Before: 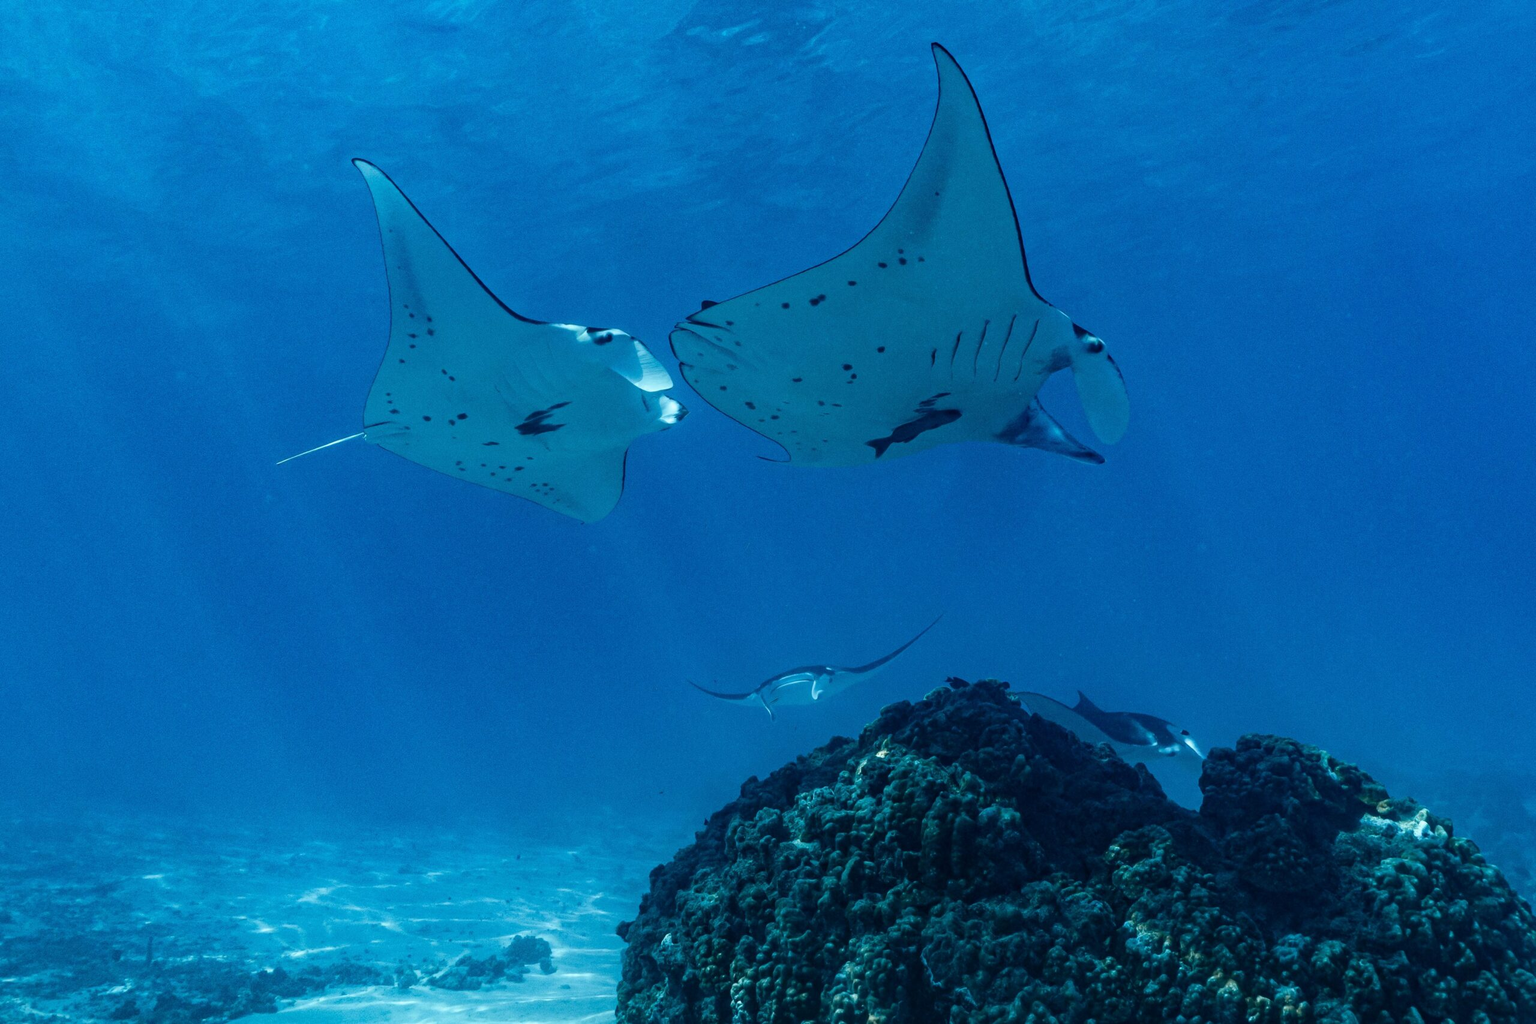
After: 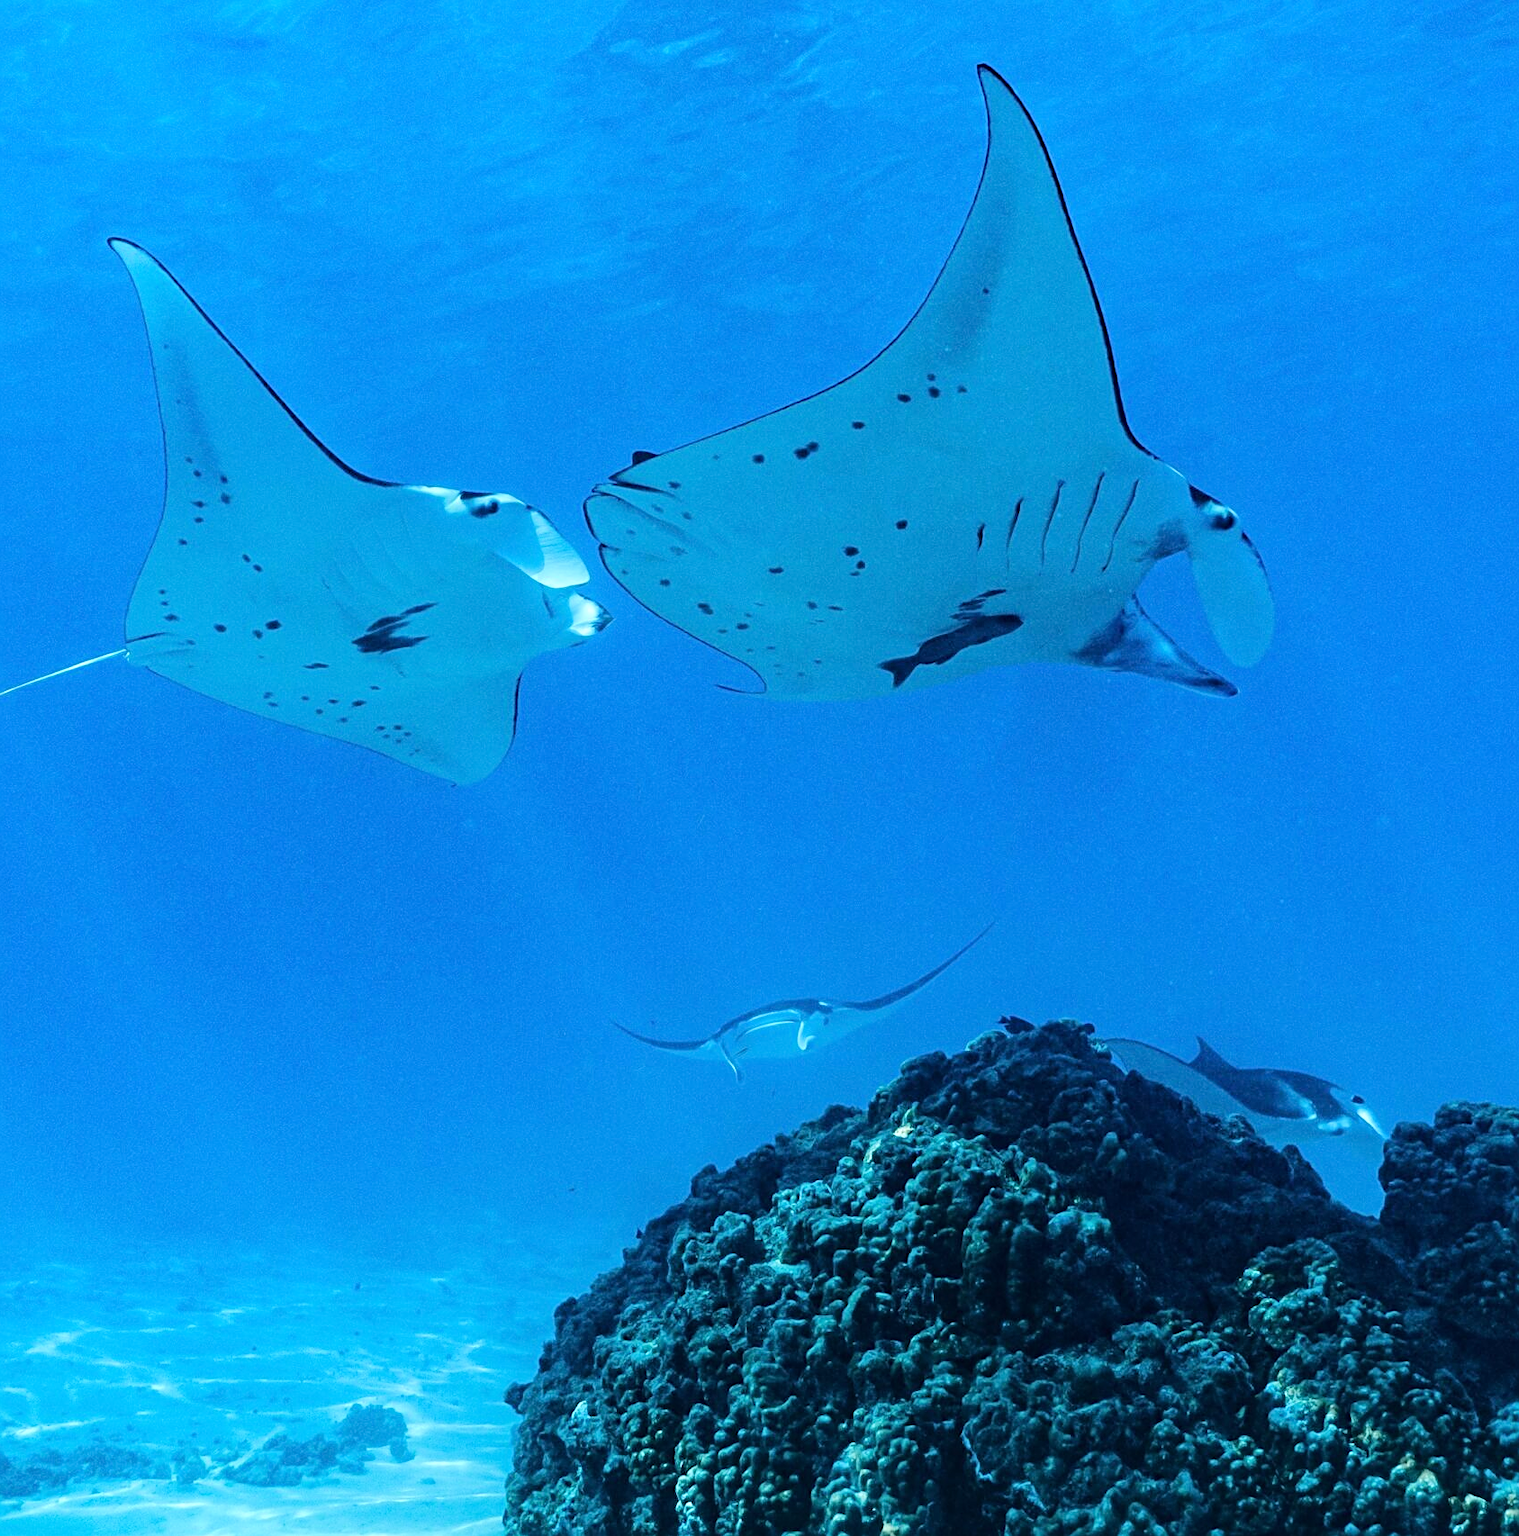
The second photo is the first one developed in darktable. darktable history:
crop and rotate: left 18.27%, right 15.773%
tone equalizer: -7 EV 0.153 EV, -6 EV 0.607 EV, -5 EV 1.15 EV, -4 EV 1.31 EV, -3 EV 1.12 EV, -2 EV 0.6 EV, -1 EV 0.15 EV, edges refinement/feathering 500, mask exposure compensation -1.57 EV, preserve details no
sharpen: amount 0.481
